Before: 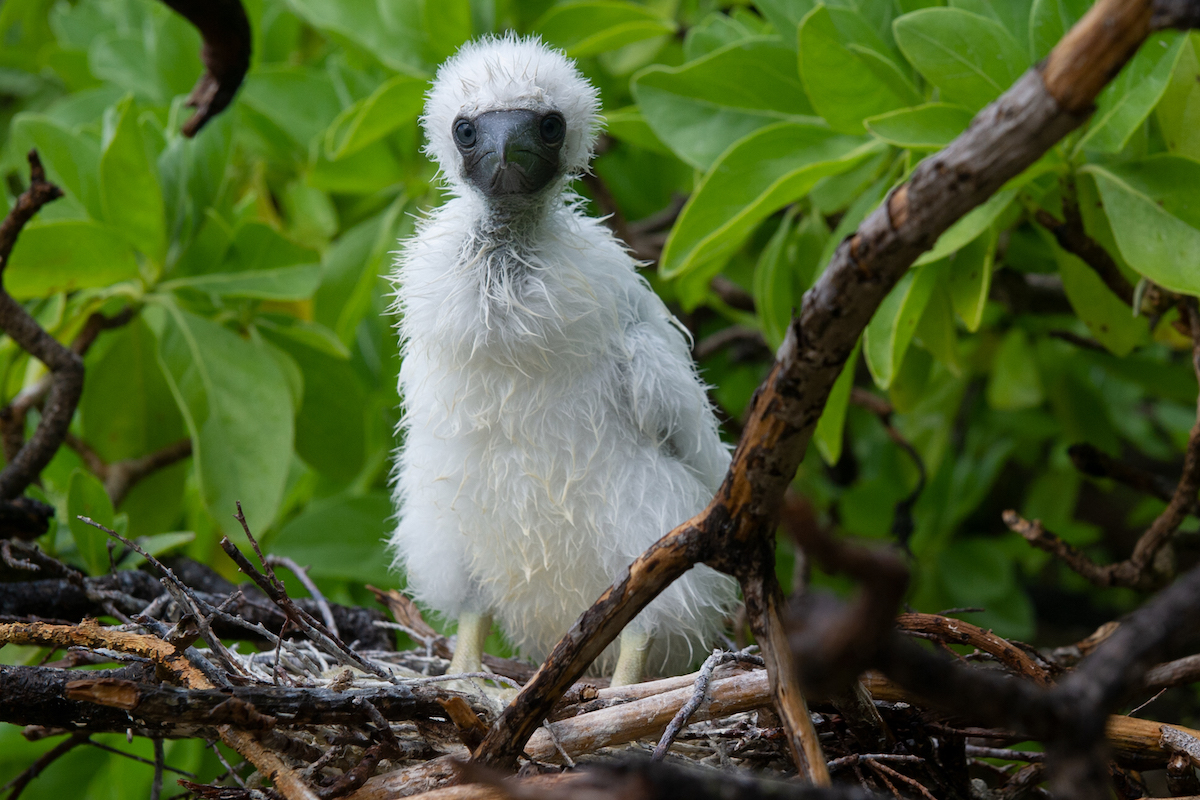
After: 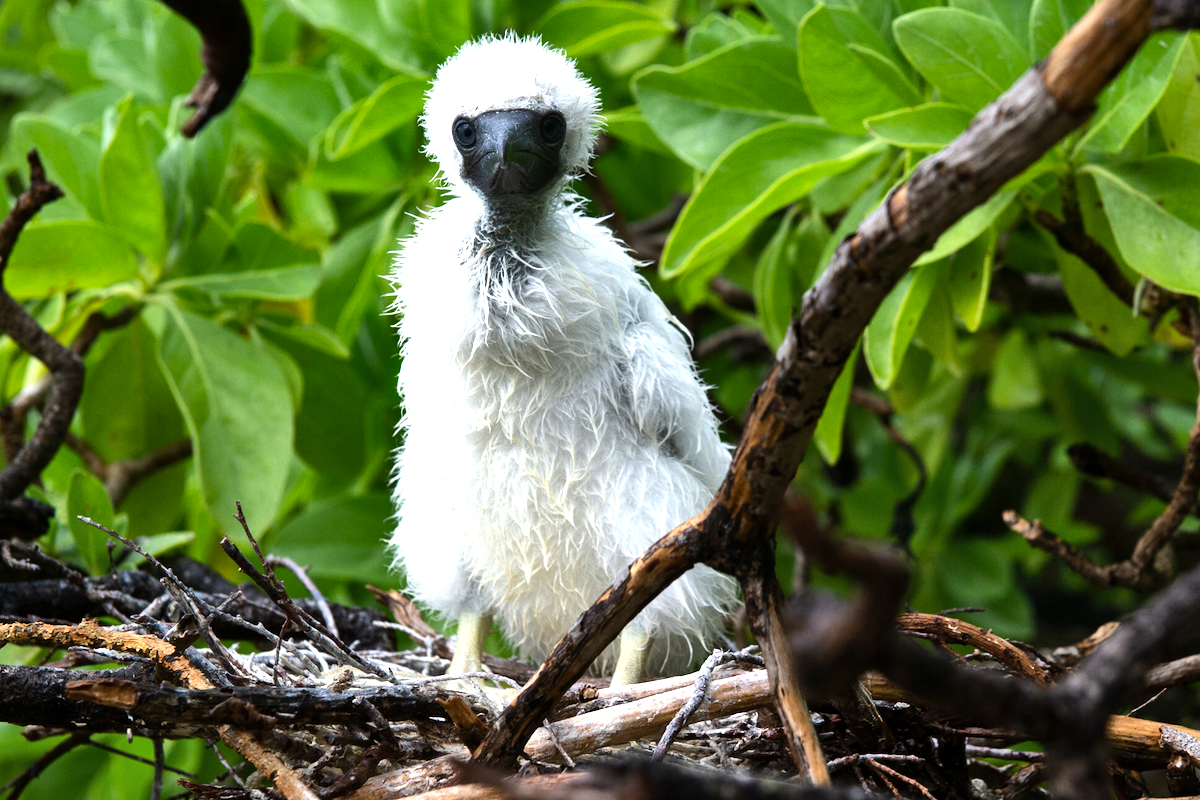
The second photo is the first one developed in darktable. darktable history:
tone equalizer: -8 EV -0.75 EV, -7 EV -0.7 EV, -6 EV -0.6 EV, -5 EV -0.4 EV, -3 EV 0.4 EV, -2 EV 0.6 EV, -1 EV 0.7 EV, +0 EV 0.75 EV, edges refinement/feathering 500, mask exposure compensation -1.57 EV, preserve details no
exposure: exposure 0.6 EV, compensate highlight preservation false
shadows and highlights: white point adjustment -3.64, highlights -63.34, highlights color adjustment 42%, soften with gaussian
